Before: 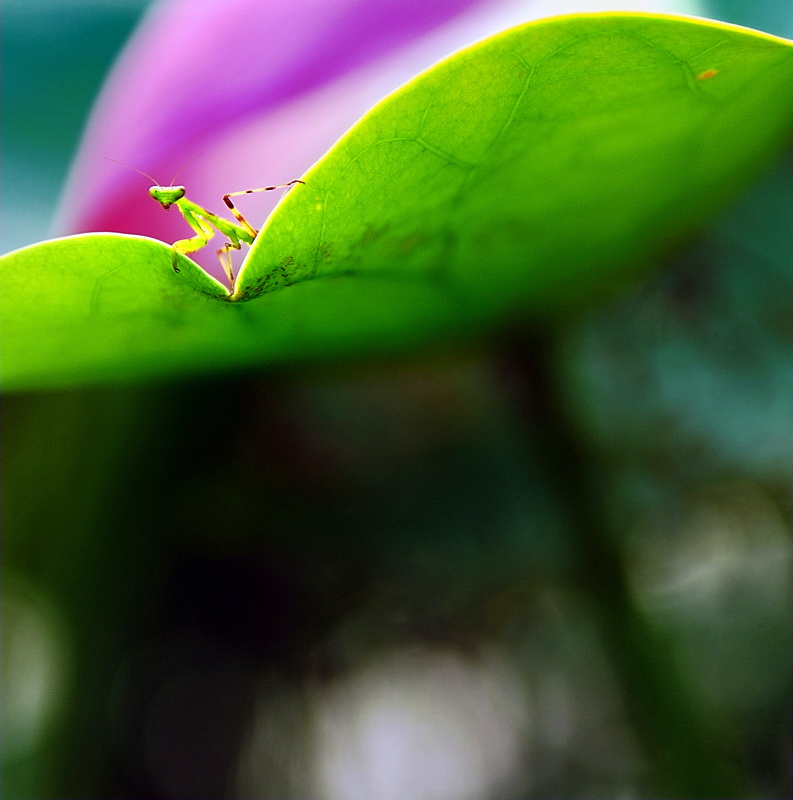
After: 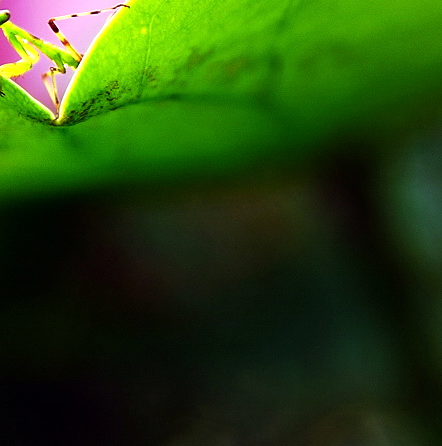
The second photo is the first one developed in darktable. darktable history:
crop and rotate: left 22.13%, top 22.054%, right 22.026%, bottom 22.102%
tone equalizer: -8 EV -0.417 EV, -7 EV -0.389 EV, -6 EV -0.333 EV, -5 EV -0.222 EV, -3 EV 0.222 EV, -2 EV 0.333 EV, -1 EV 0.389 EV, +0 EV 0.417 EV, edges refinement/feathering 500, mask exposure compensation -1.57 EV, preserve details no
